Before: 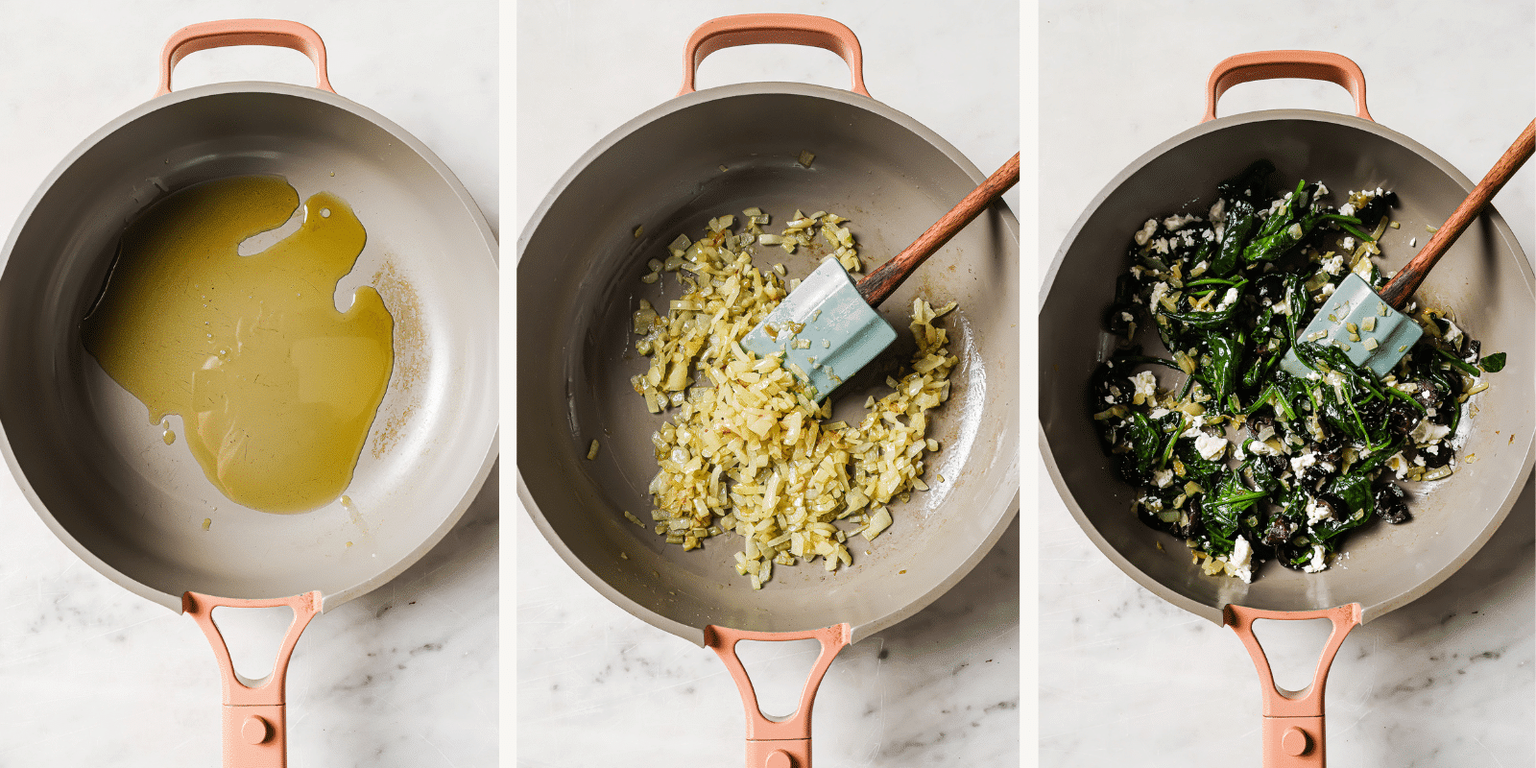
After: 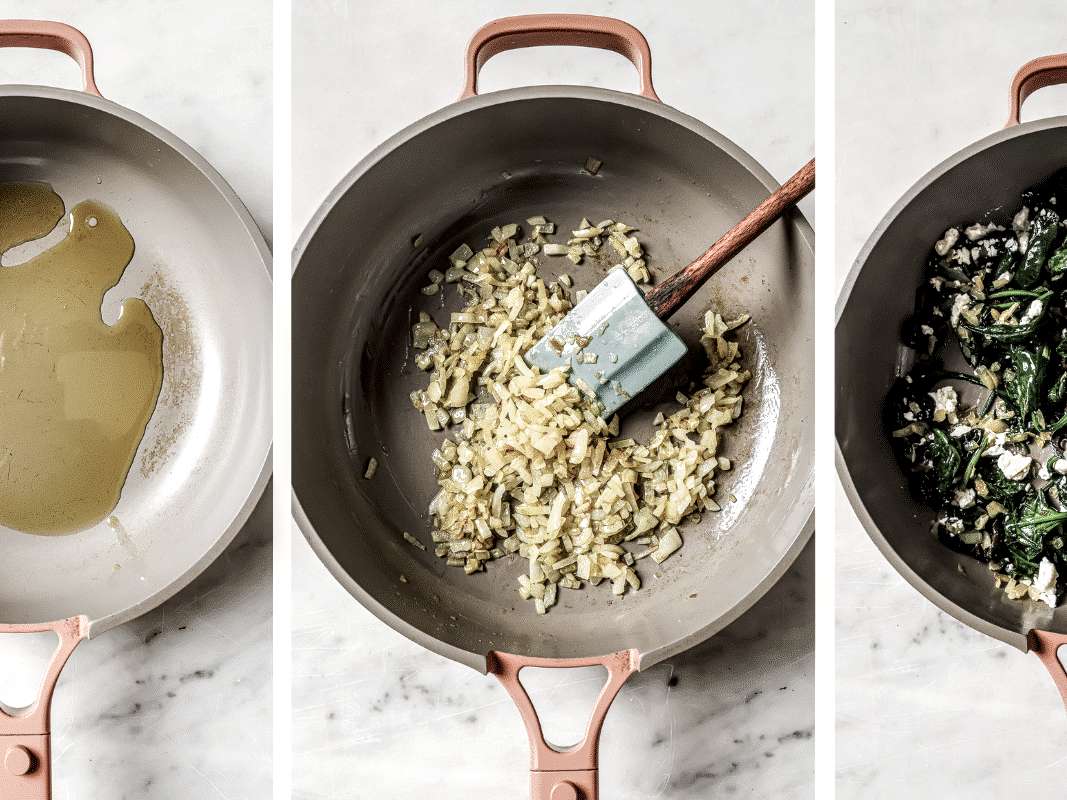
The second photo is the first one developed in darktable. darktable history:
local contrast: highlights 79%, shadows 56%, detail 175%, midtone range 0.428
crop and rotate: left 15.446%, right 17.836%
color balance: input saturation 100.43%, contrast fulcrum 14.22%, output saturation 70.41%
